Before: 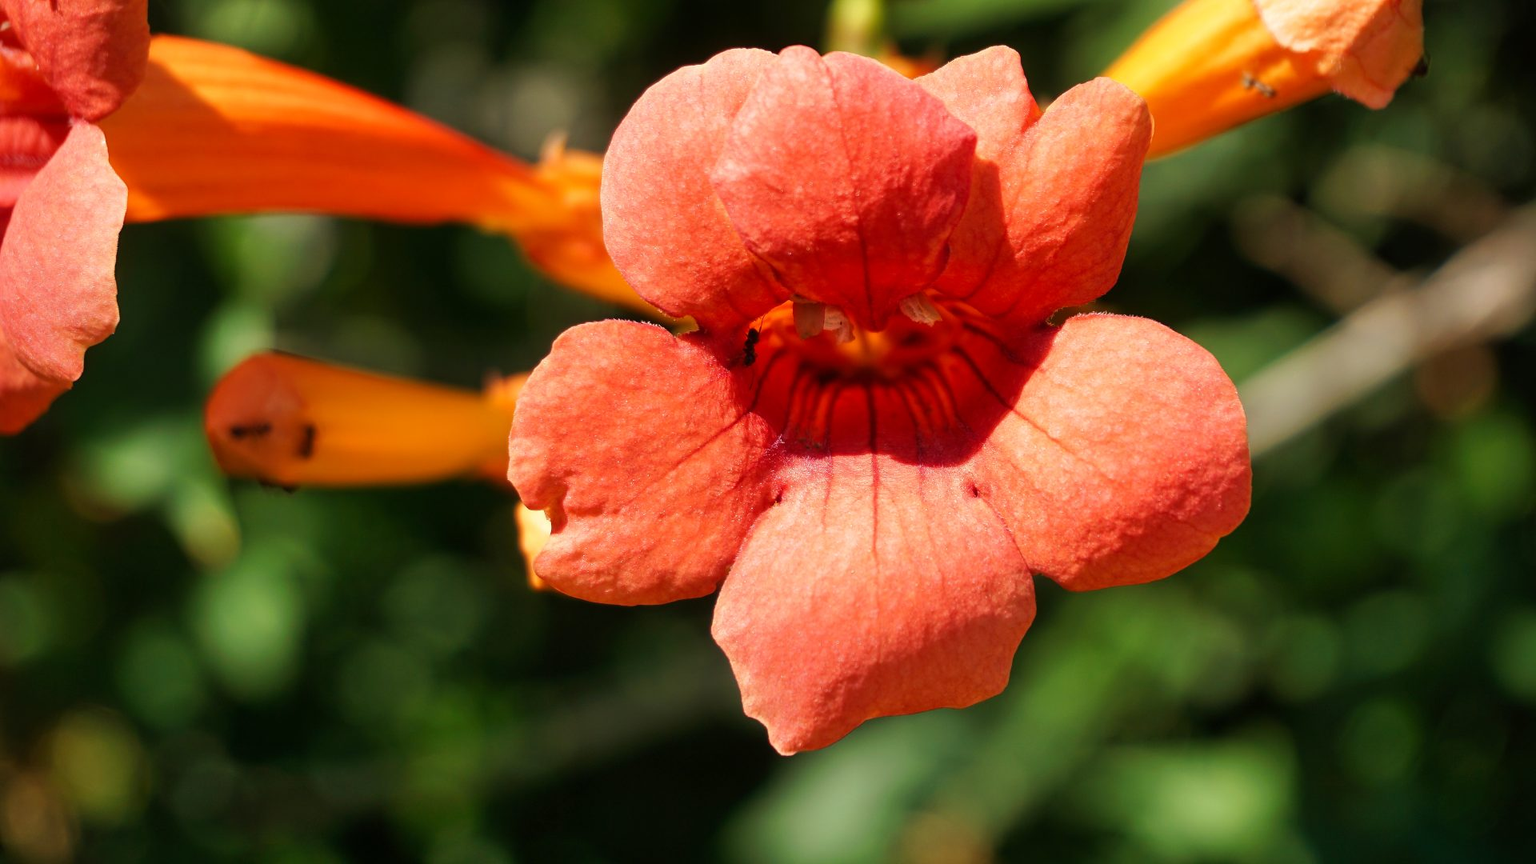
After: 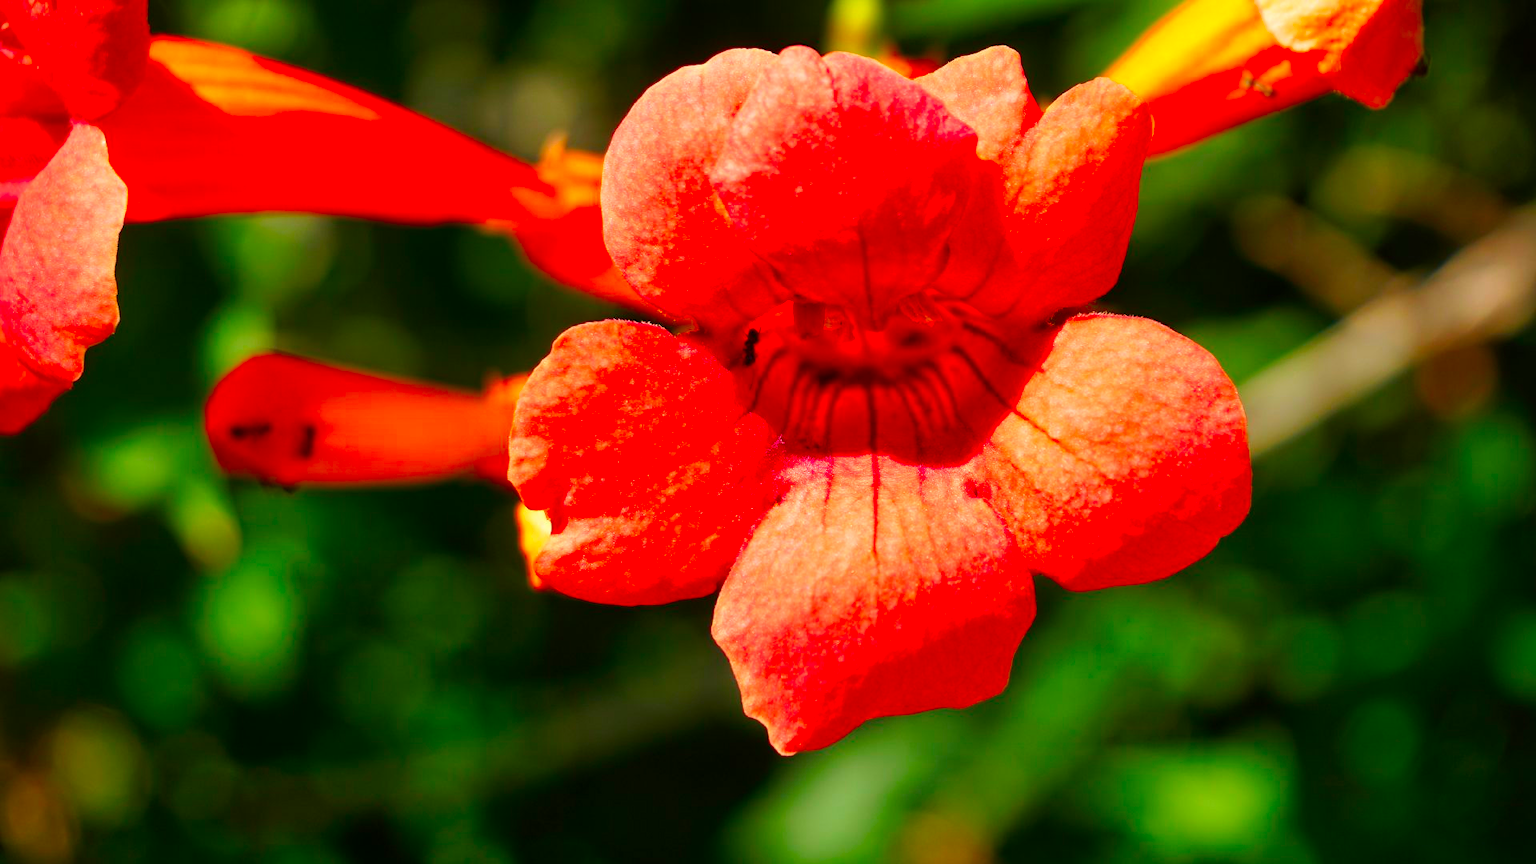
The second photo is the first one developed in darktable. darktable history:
tone equalizer: on, module defaults
color correction: saturation 1.8
